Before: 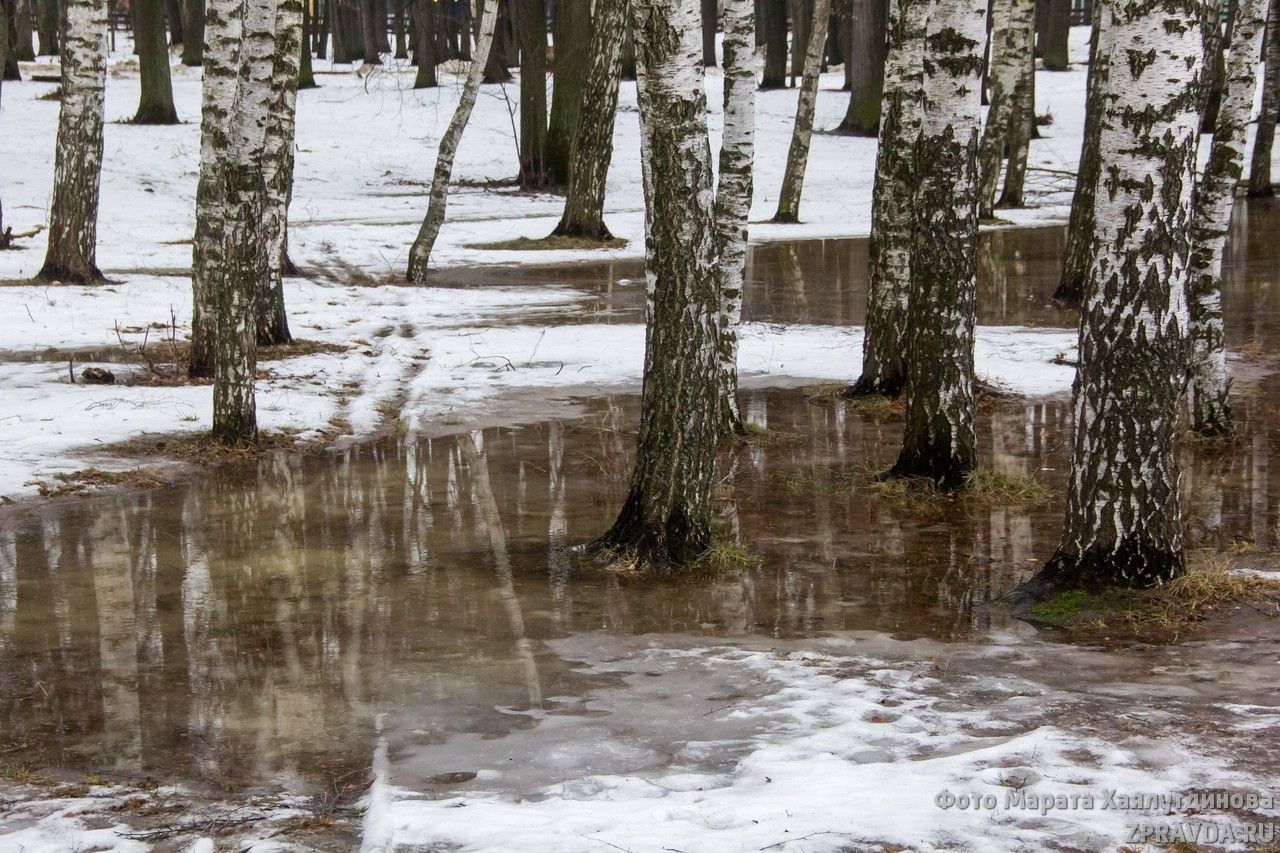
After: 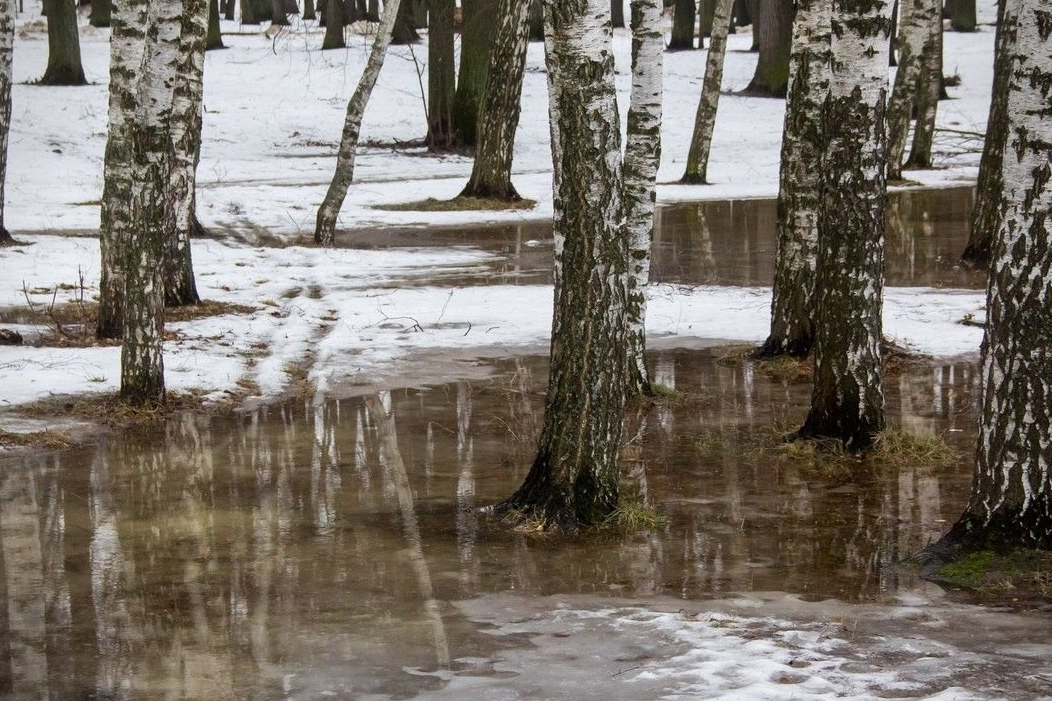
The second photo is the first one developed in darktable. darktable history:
crop and rotate: left 7.196%, top 4.574%, right 10.605%, bottom 13.178%
vignetting: fall-off start 91.19%
